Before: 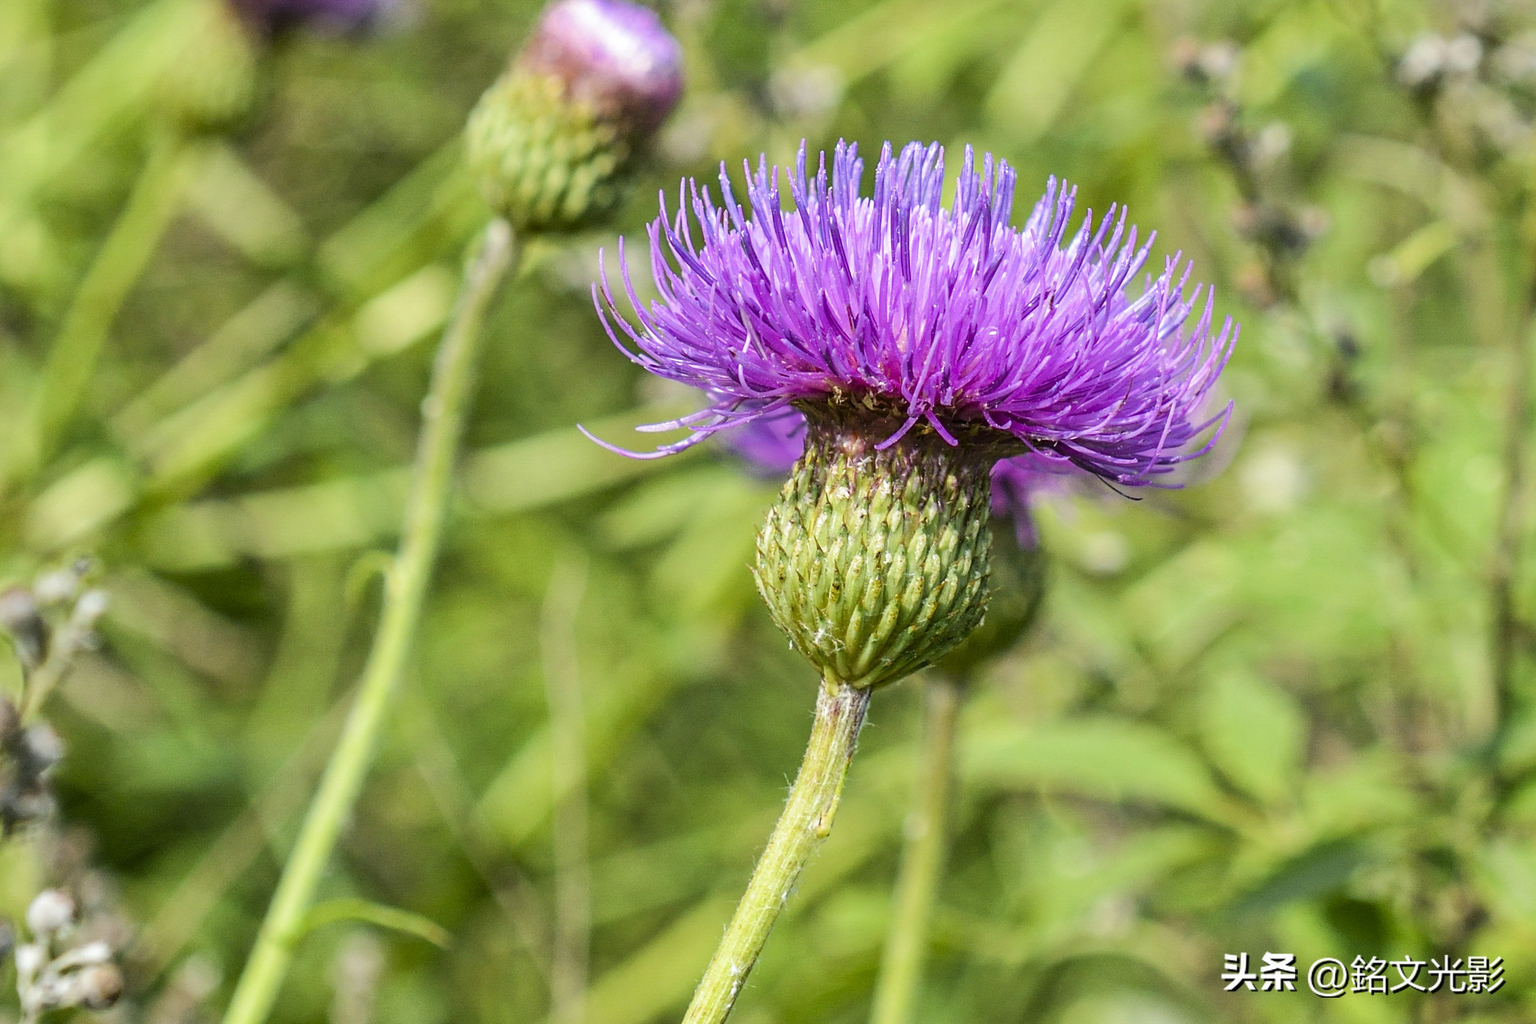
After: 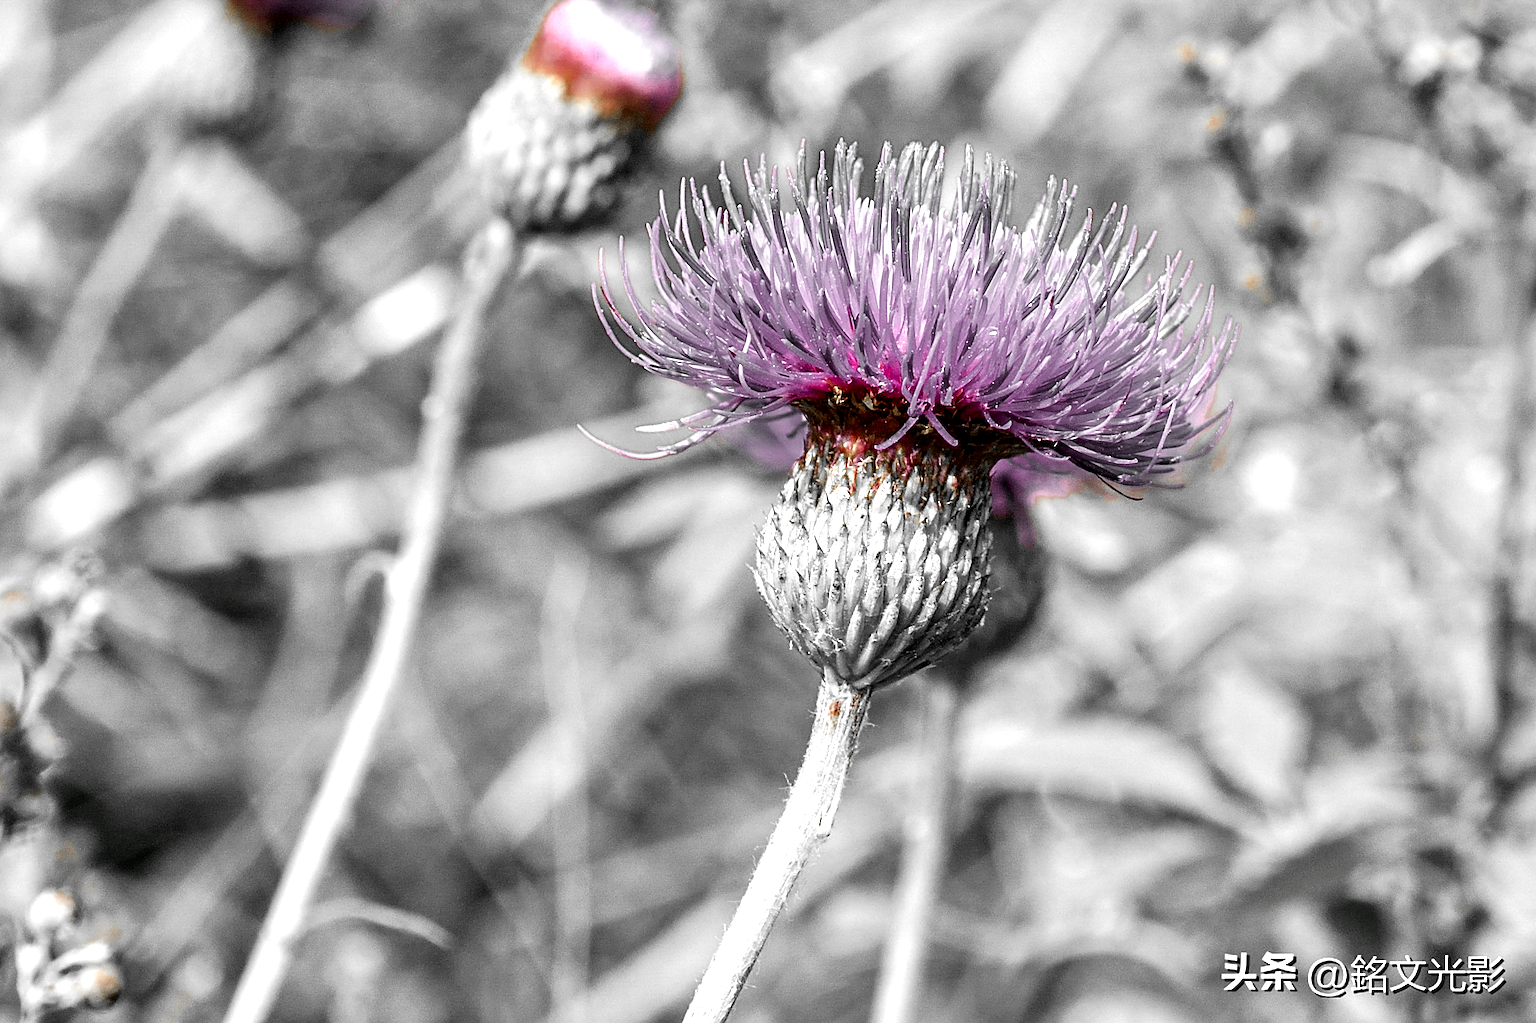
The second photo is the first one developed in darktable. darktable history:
sharpen: on, module defaults
color balance: lift [0.991, 1, 1, 1], gamma [0.996, 1, 1, 1], input saturation 98.52%, contrast 20.34%, output saturation 103.72%
color zones: curves: ch0 [(0, 0.497) (0.096, 0.361) (0.221, 0.538) (0.429, 0.5) (0.571, 0.5) (0.714, 0.5) (0.857, 0.5) (1, 0.497)]; ch1 [(0, 0.5) (0.143, 0.5) (0.257, -0.002) (0.429, 0.04) (0.571, -0.001) (0.714, -0.015) (0.857, 0.024) (1, 0.5)]
